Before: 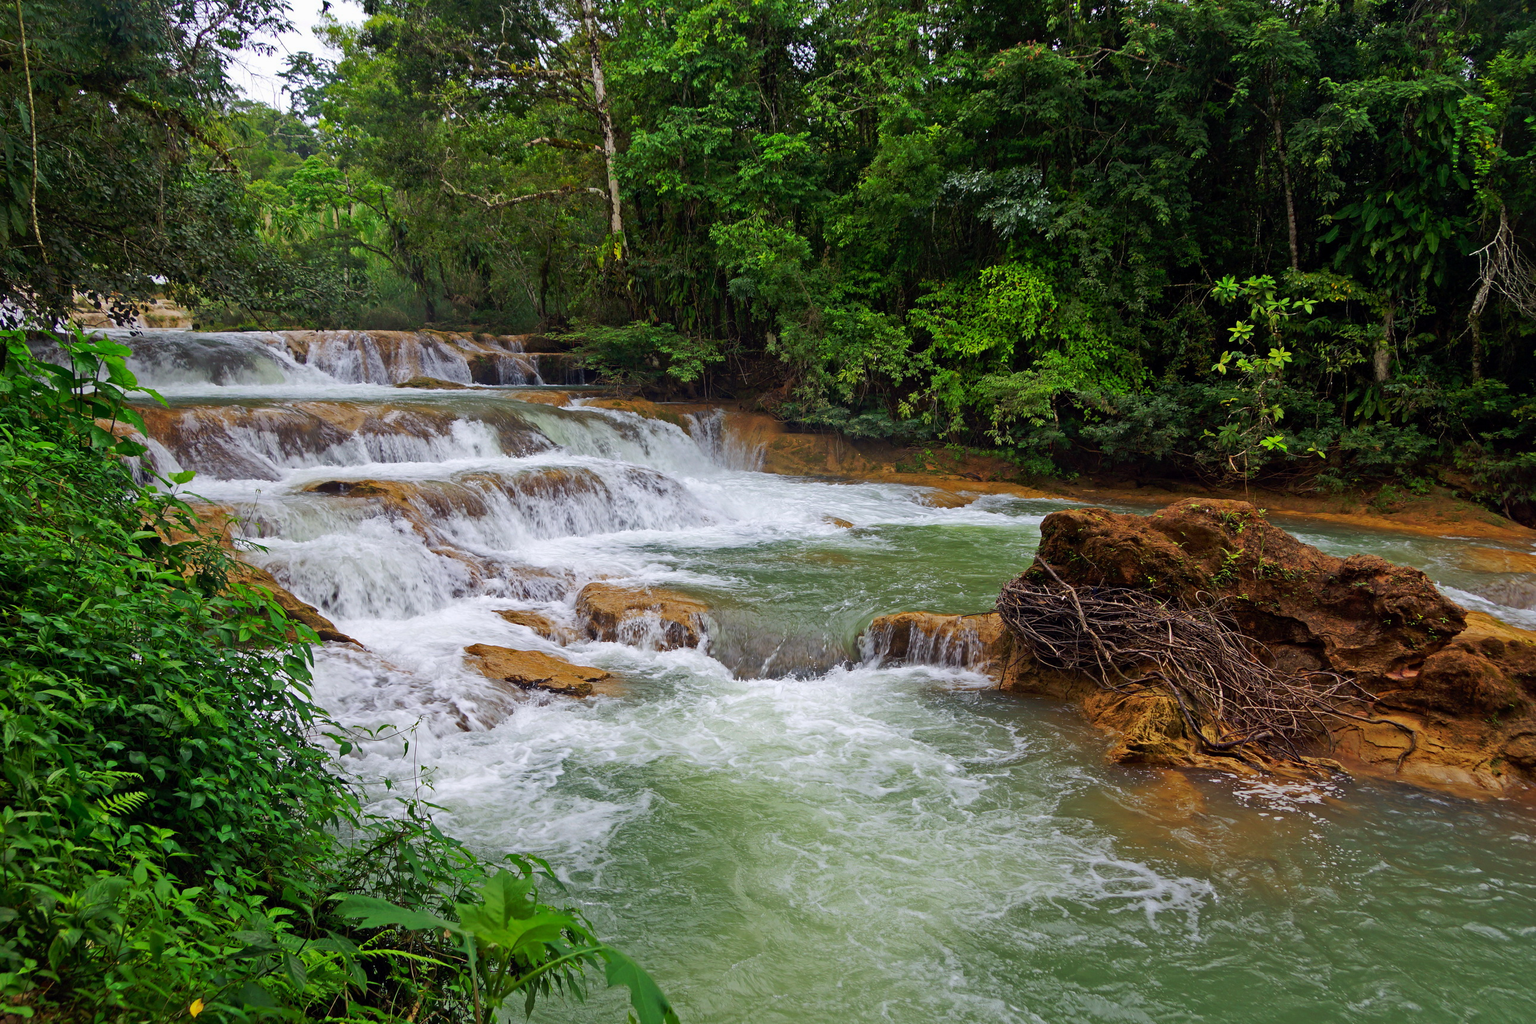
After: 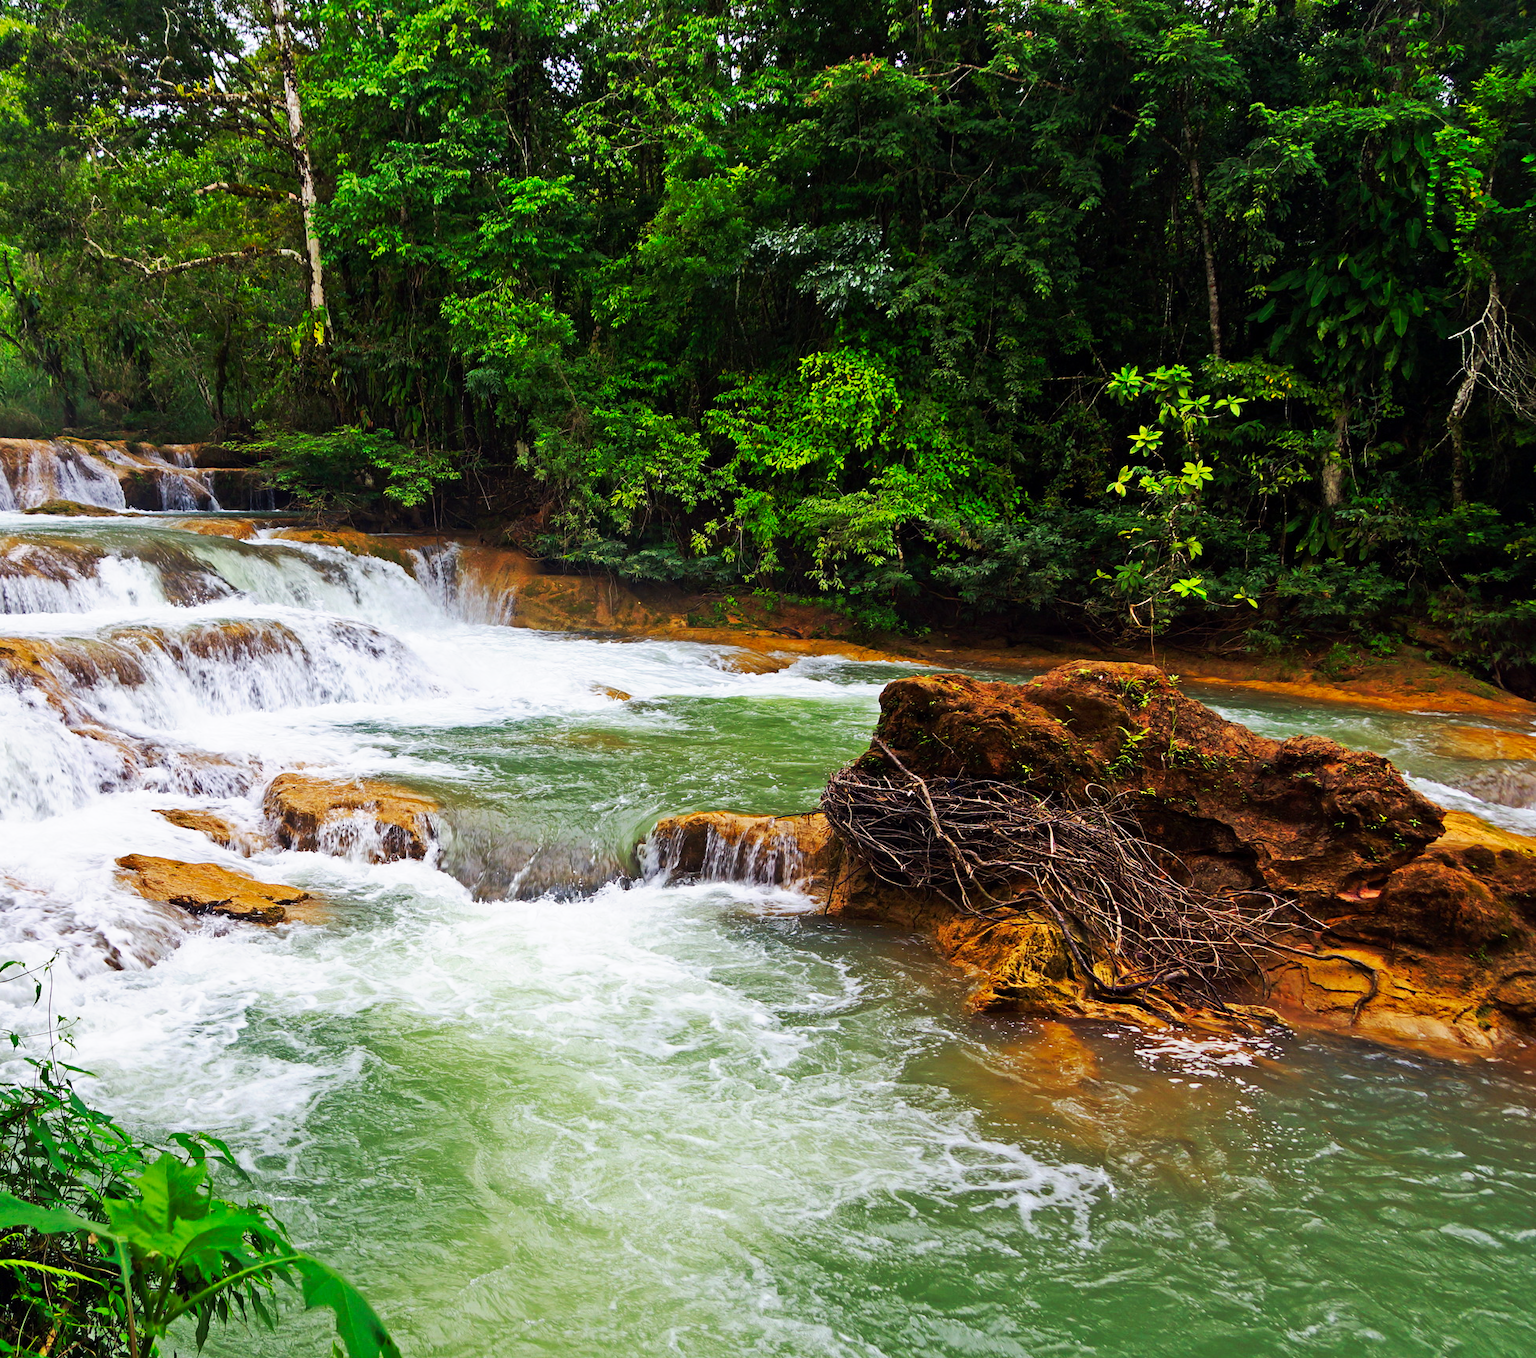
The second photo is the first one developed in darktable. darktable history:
crop and rotate: left 24.6%
tone curve: curves: ch0 [(0, 0) (0.003, 0.003) (0.011, 0.009) (0.025, 0.022) (0.044, 0.037) (0.069, 0.051) (0.1, 0.079) (0.136, 0.114) (0.177, 0.152) (0.224, 0.212) (0.277, 0.281) (0.335, 0.358) (0.399, 0.459) (0.468, 0.573) (0.543, 0.684) (0.623, 0.779) (0.709, 0.866) (0.801, 0.949) (0.898, 0.98) (1, 1)], preserve colors none
